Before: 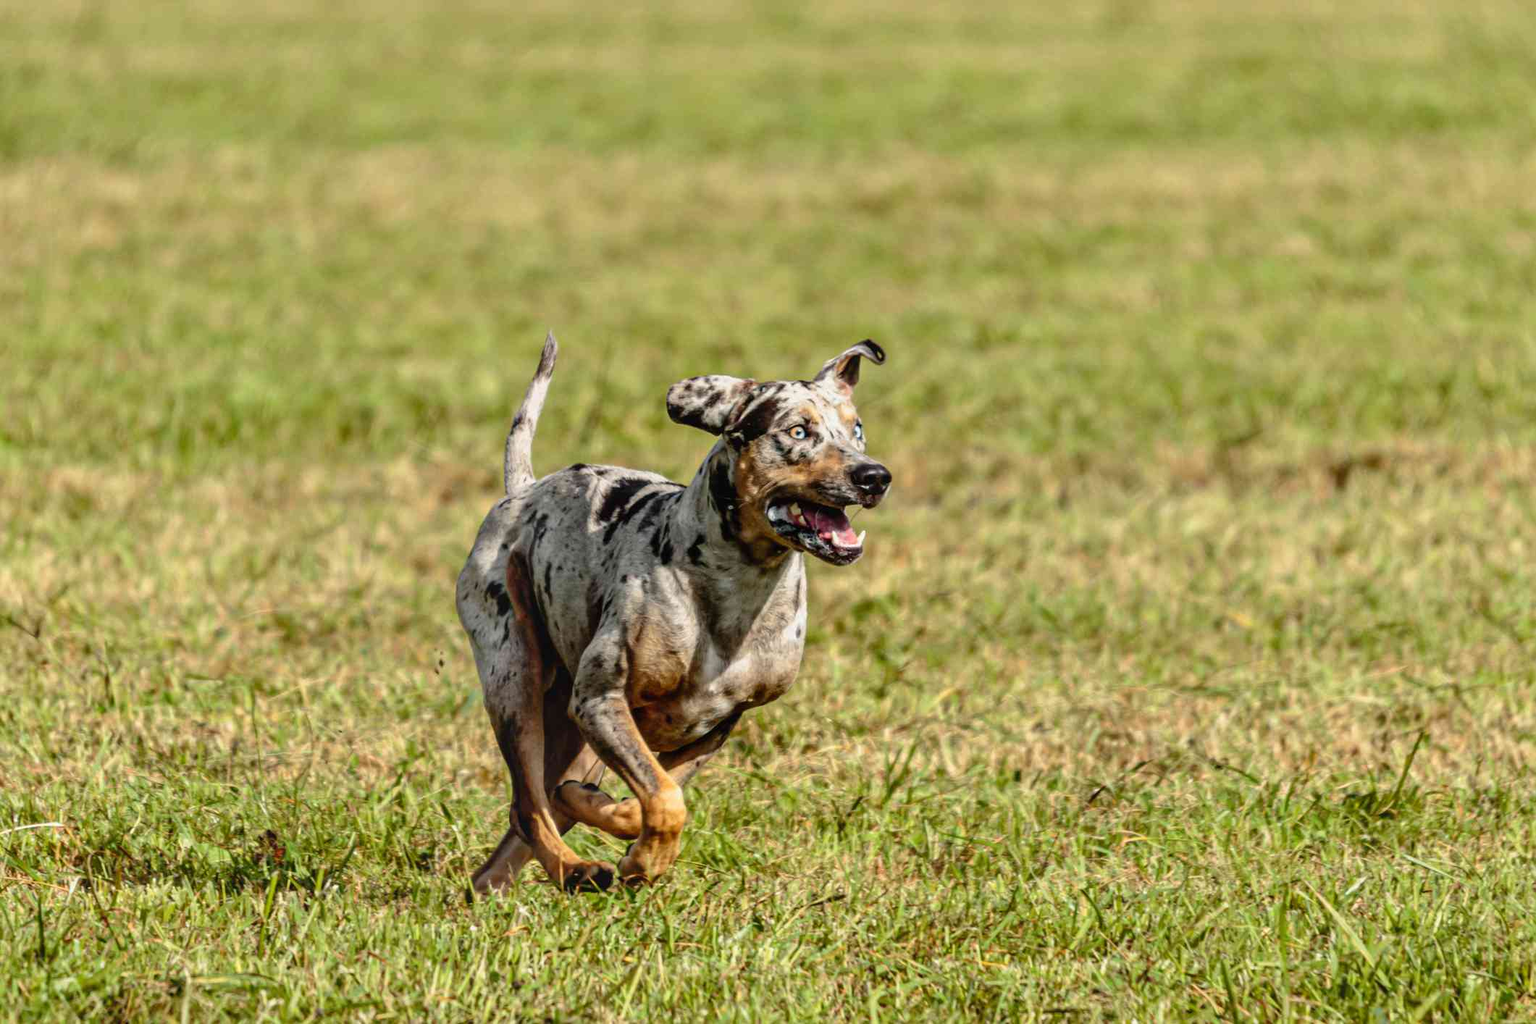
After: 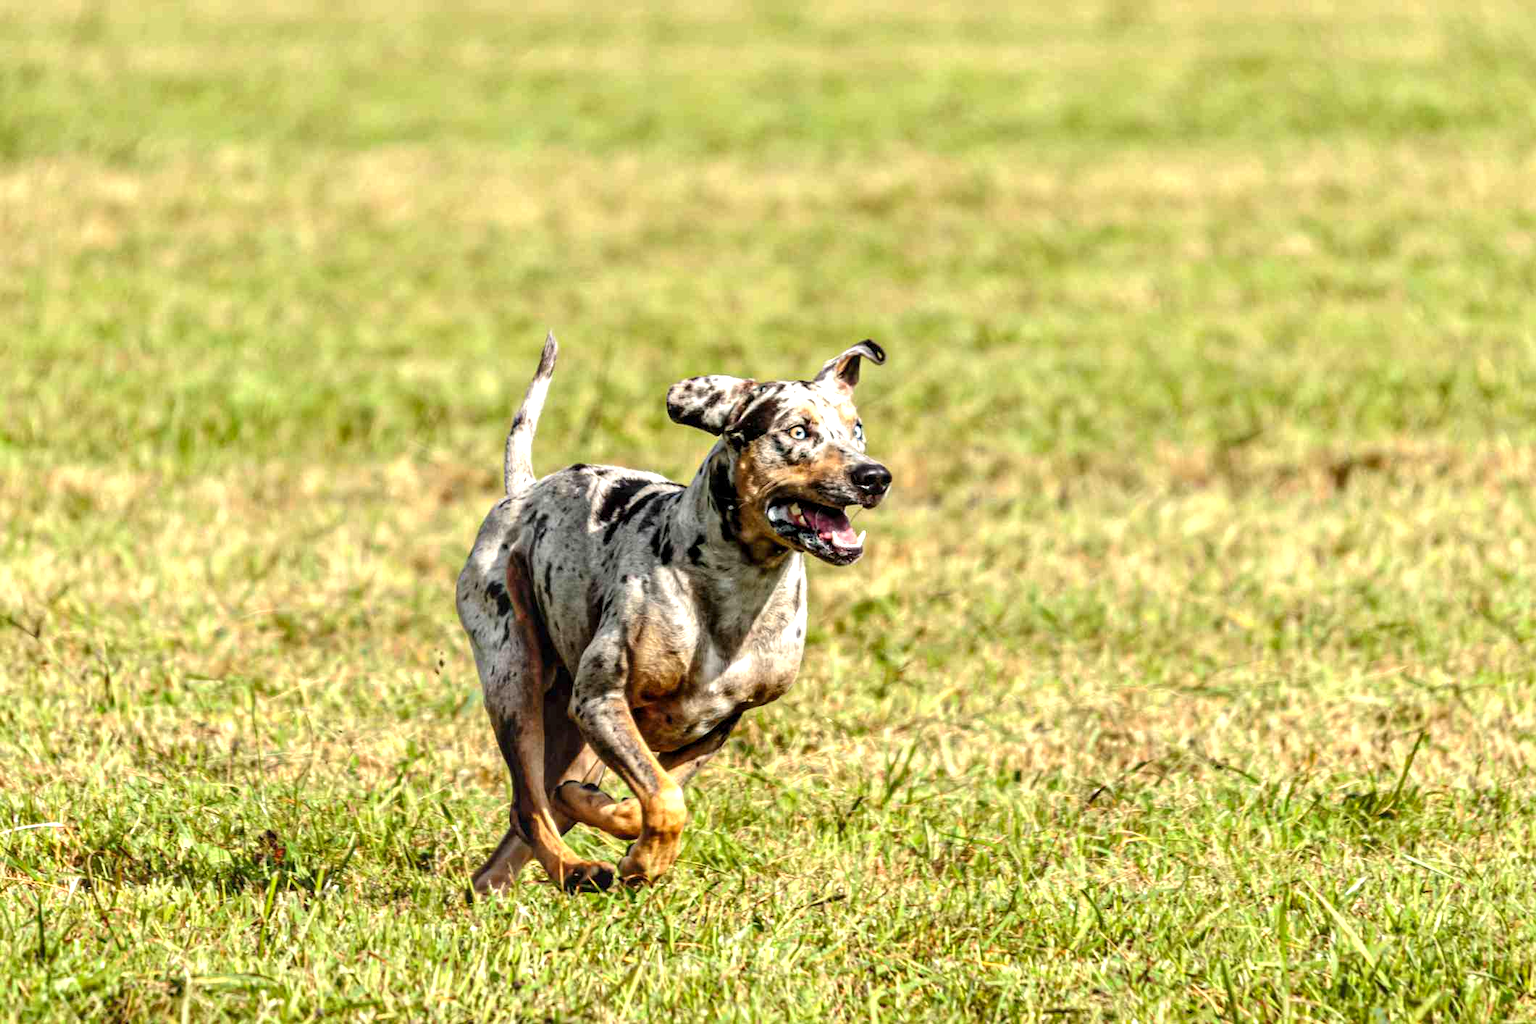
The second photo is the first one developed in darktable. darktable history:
exposure: exposure 0.61 EV, compensate exposure bias true, compensate highlight preservation false
levels: levels [0.016, 0.492, 0.969]
tone equalizer: on, module defaults
color zones: curves: ch1 [(0, 0.513) (0.143, 0.524) (0.286, 0.511) (0.429, 0.506) (0.571, 0.503) (0.714, 0.503) (0.857, 0.508) (1, 0.513)]
local contrast: highlights 100%, shadows 102%, detail 119%, midtone range 0.2
